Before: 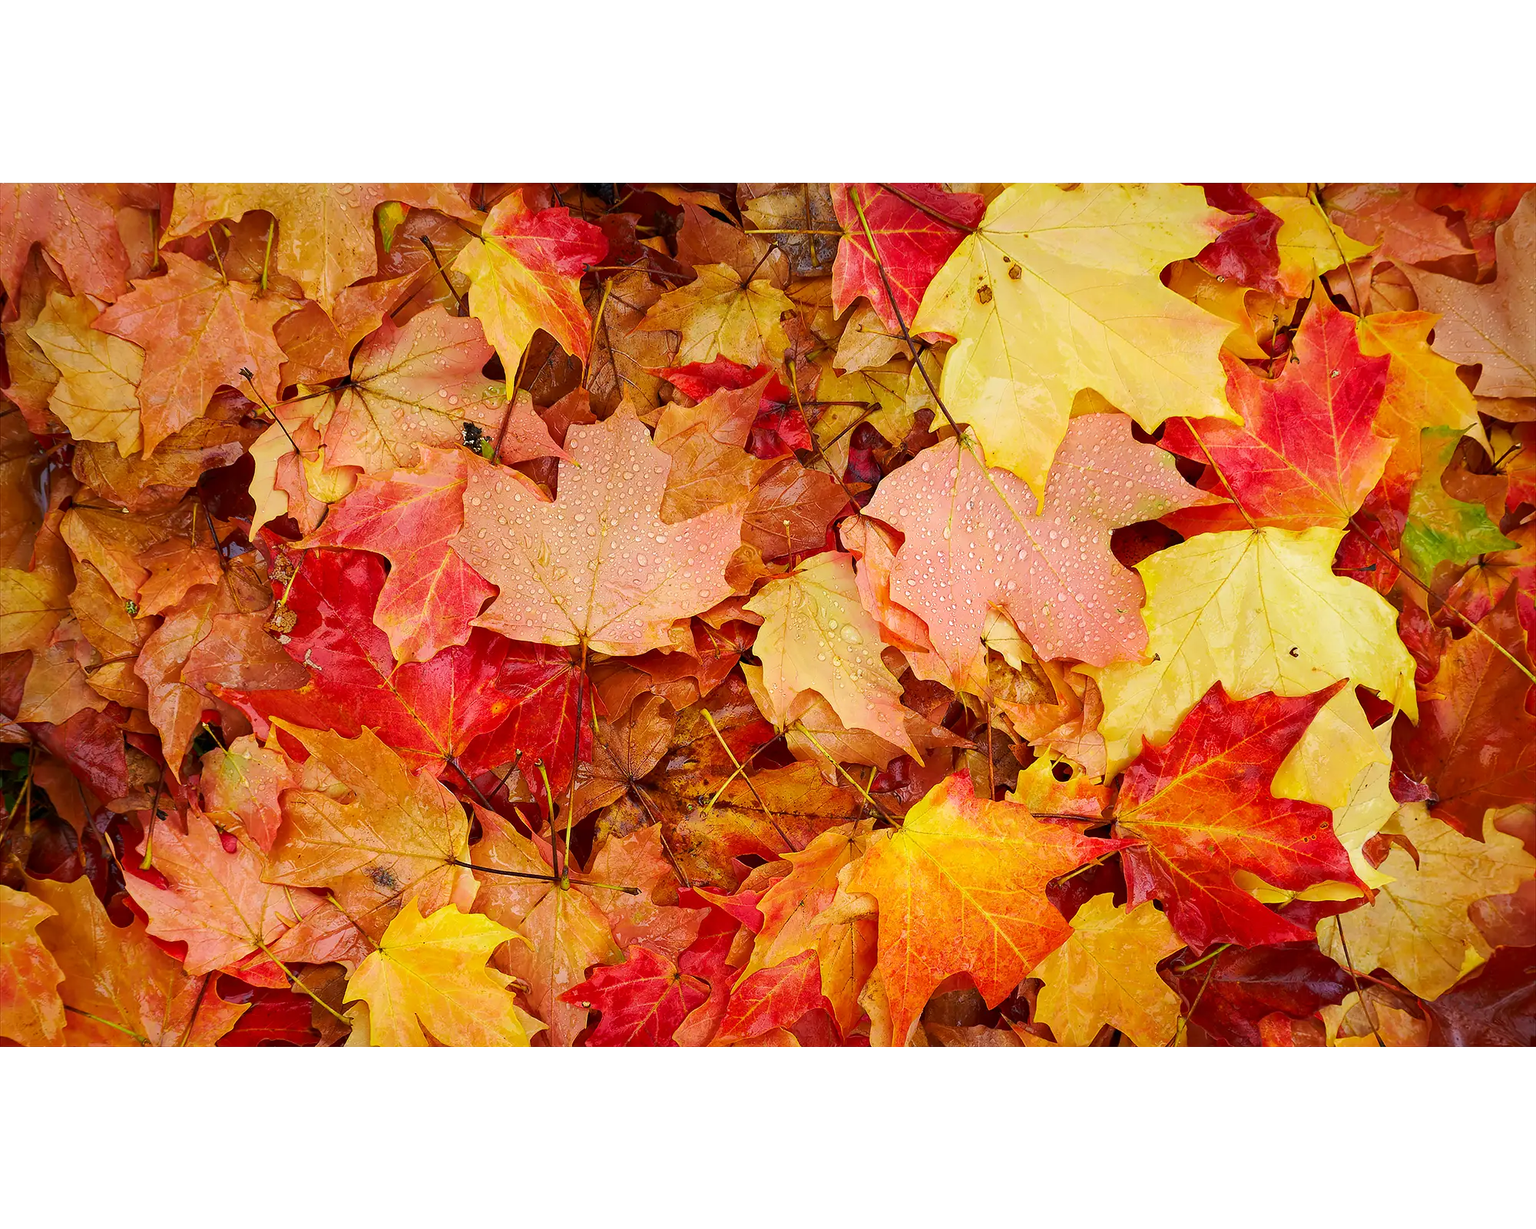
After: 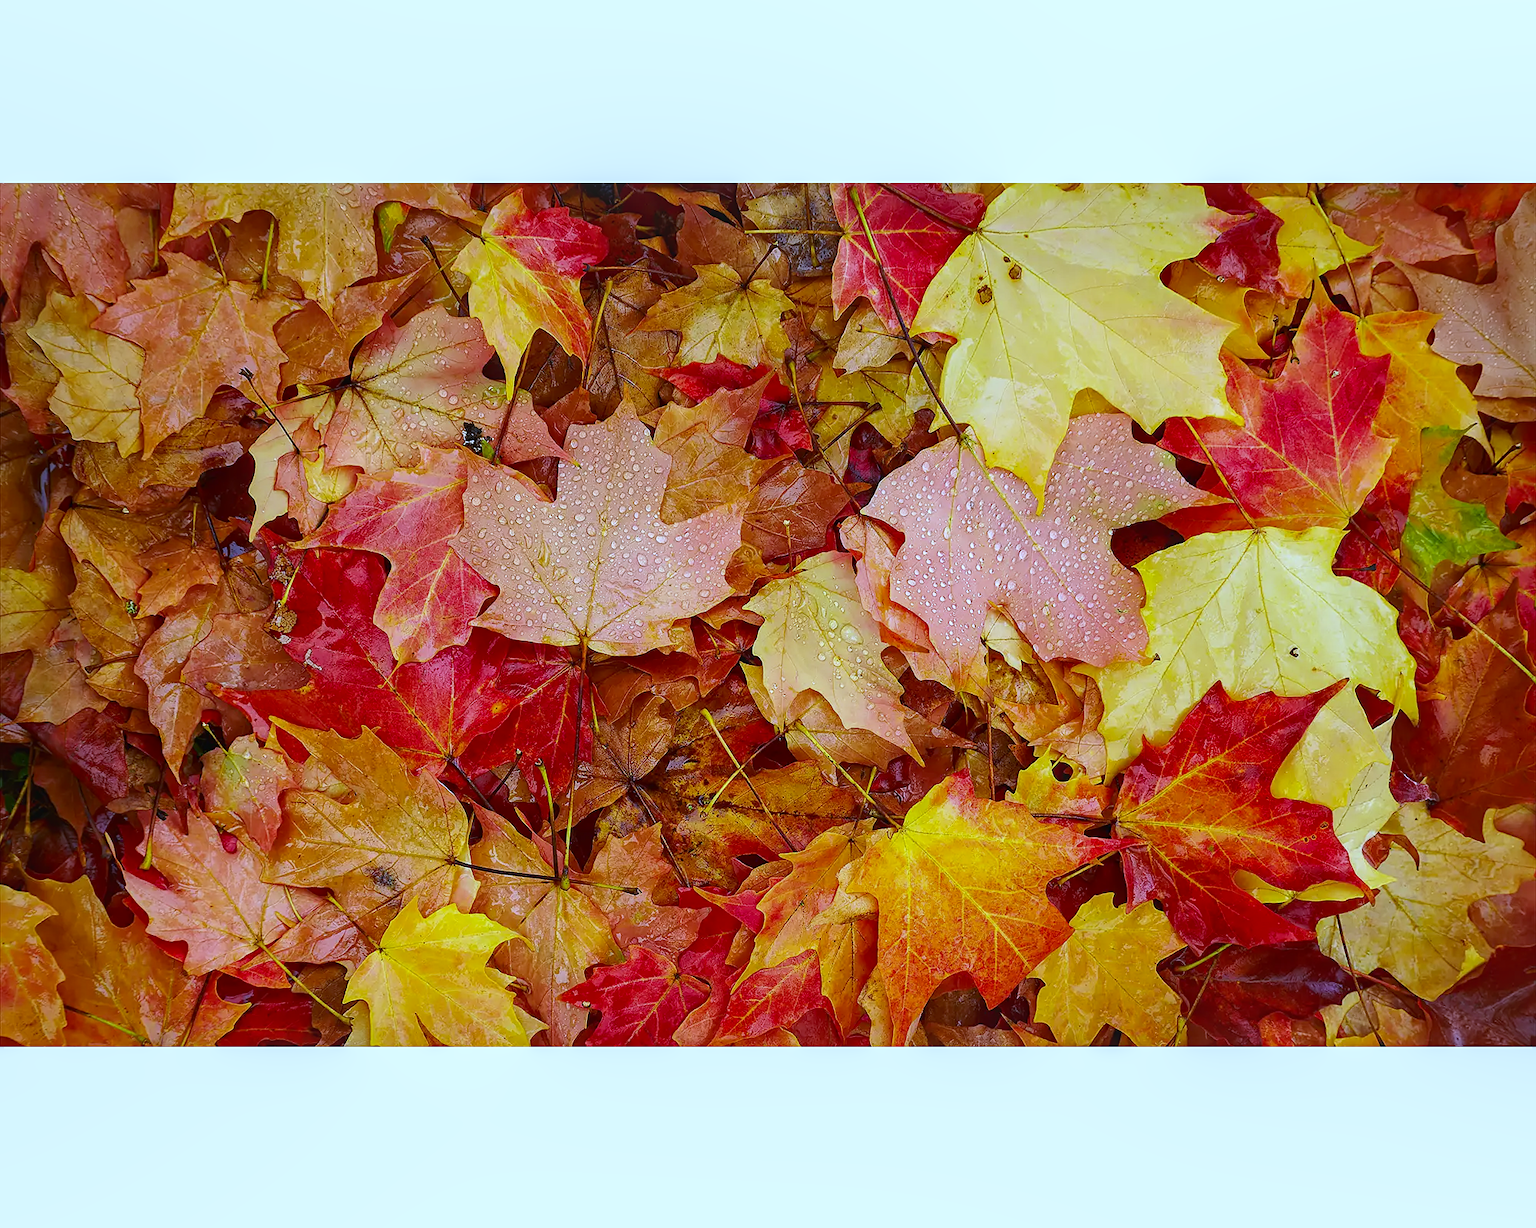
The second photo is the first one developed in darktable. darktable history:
white balance: red 0.871, blue 1.249
local contrast: detail 110%
sharpen: amount 0.2
contrast brightness saturation: brightness -0.09
